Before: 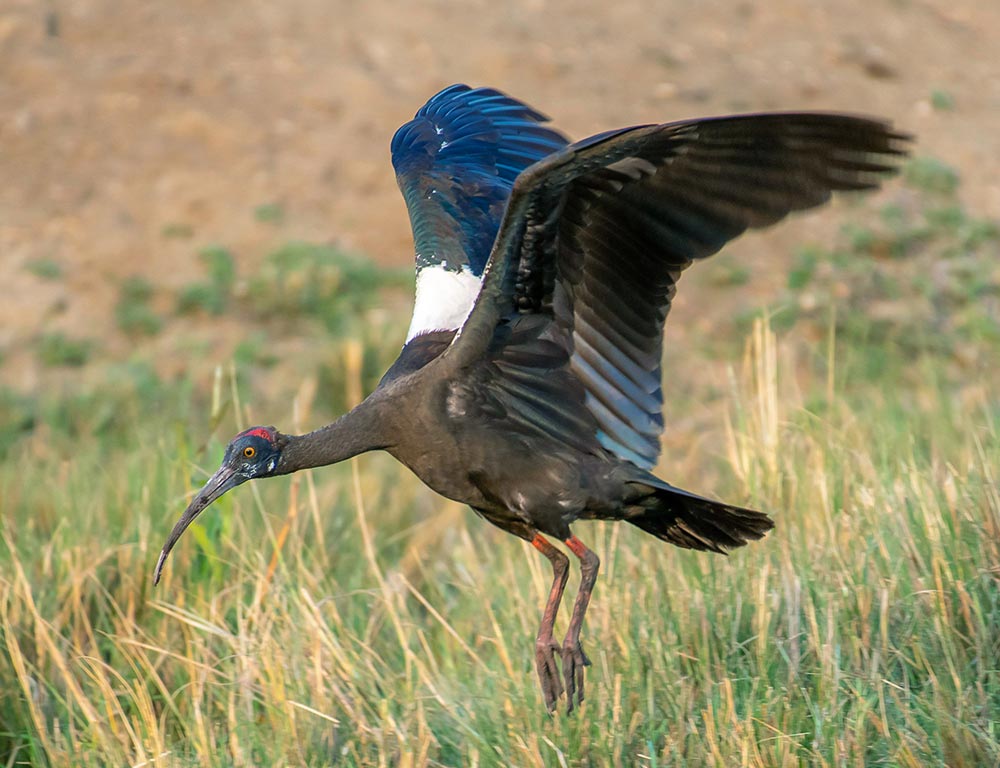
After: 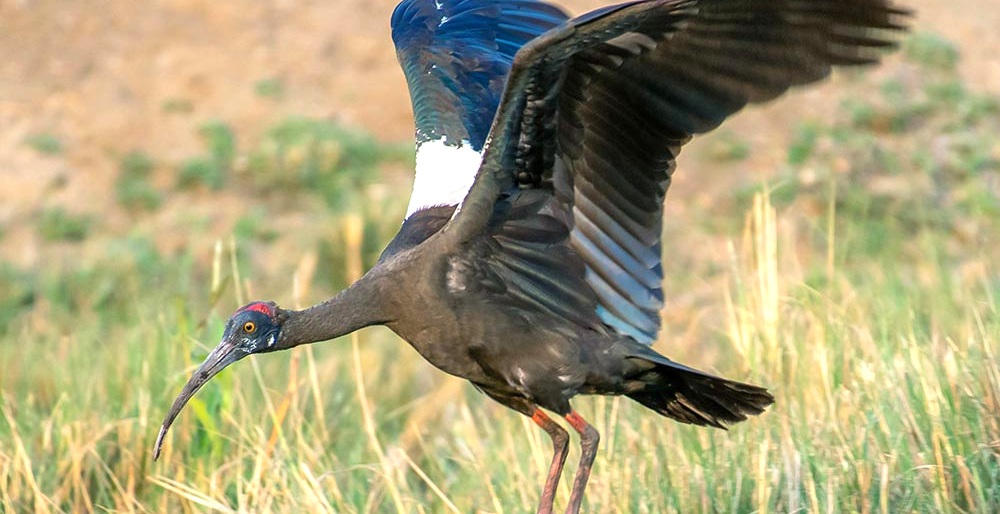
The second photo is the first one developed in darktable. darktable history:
exposure: exposure 0.567 EV, compensate highlight preservation false
crop: top 16.301%, bottom 16.742%
